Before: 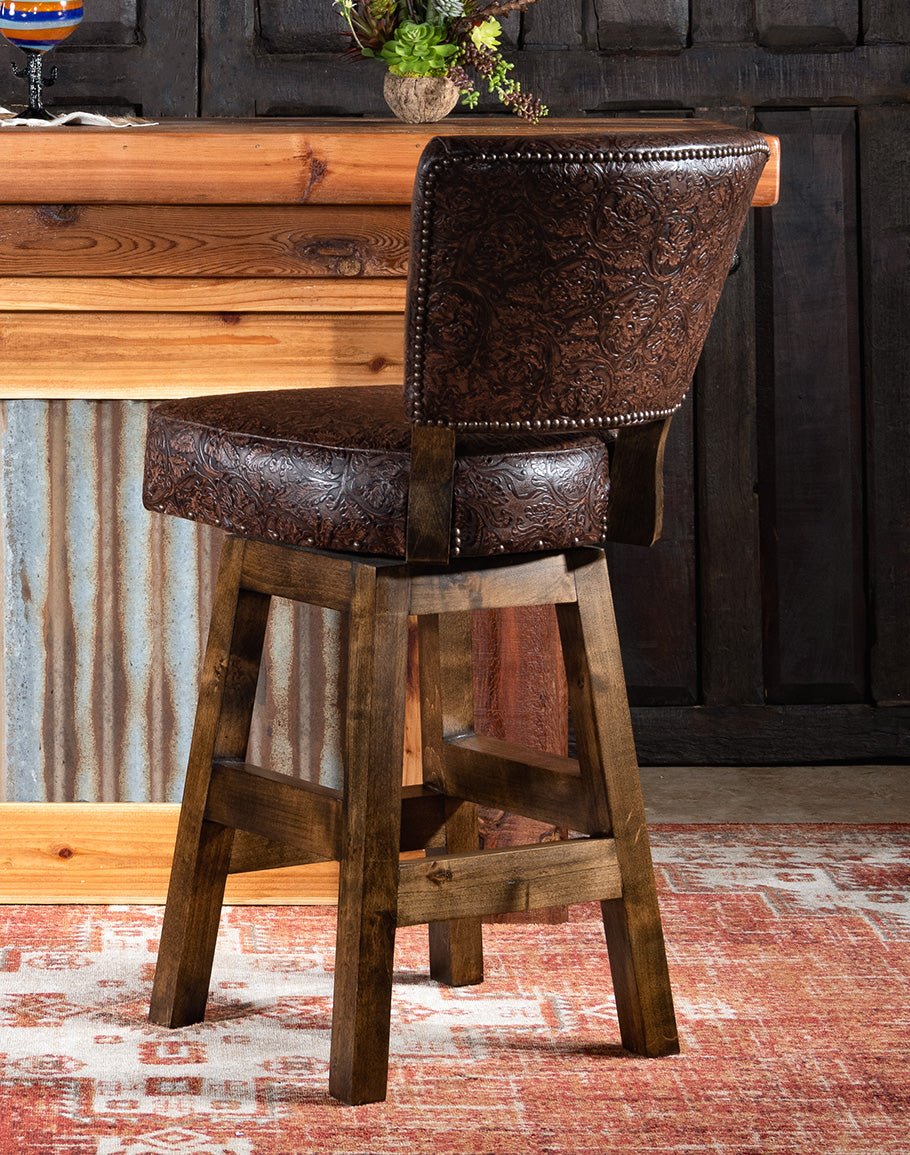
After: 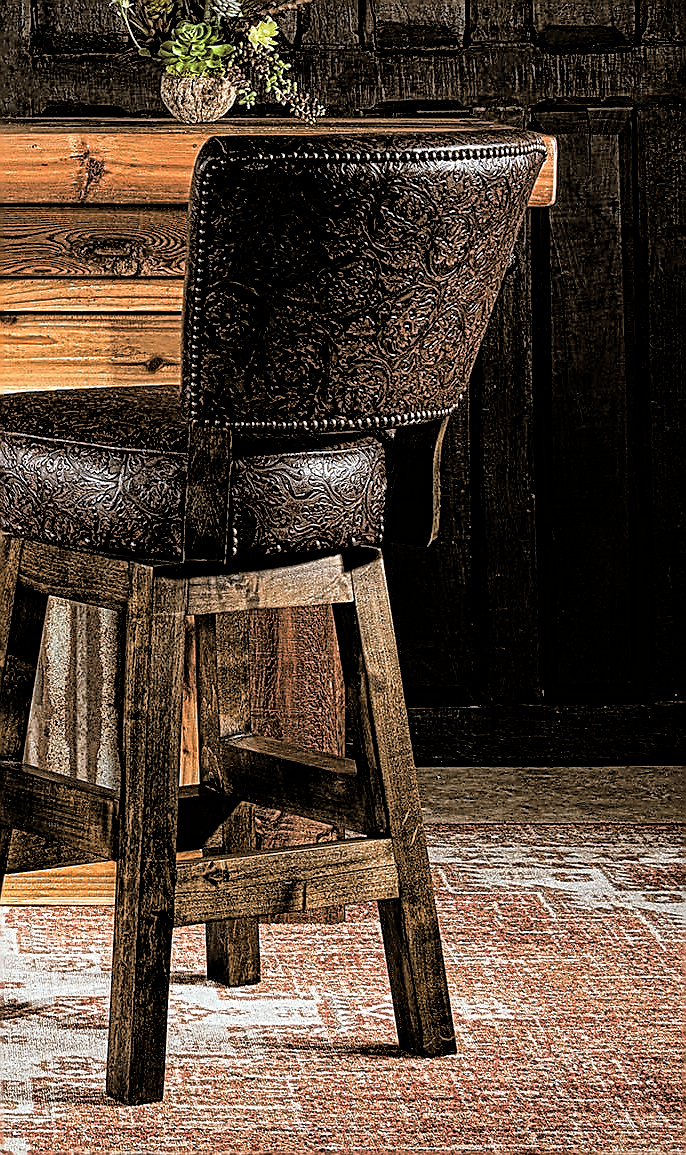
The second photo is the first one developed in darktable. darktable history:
crop and rotate: left 24.6%
local contrast: mode bilateral grid, contrast 20, coarseness 3, detail 300%, midtone range 0.2
contrast brightness saturation: saturation 0.1
split-toning: shadows › hue 37.98°, highlights › hue 185.58°, balance -55.261
sharpen: radius 1.4, amount 1.25, threshold 0.7
filmic rgb: black relative exposure -5 EV, white relative exposure 3.2 EV, hardness 3.42, contrast 1.2, highlights saturation mix -30%
